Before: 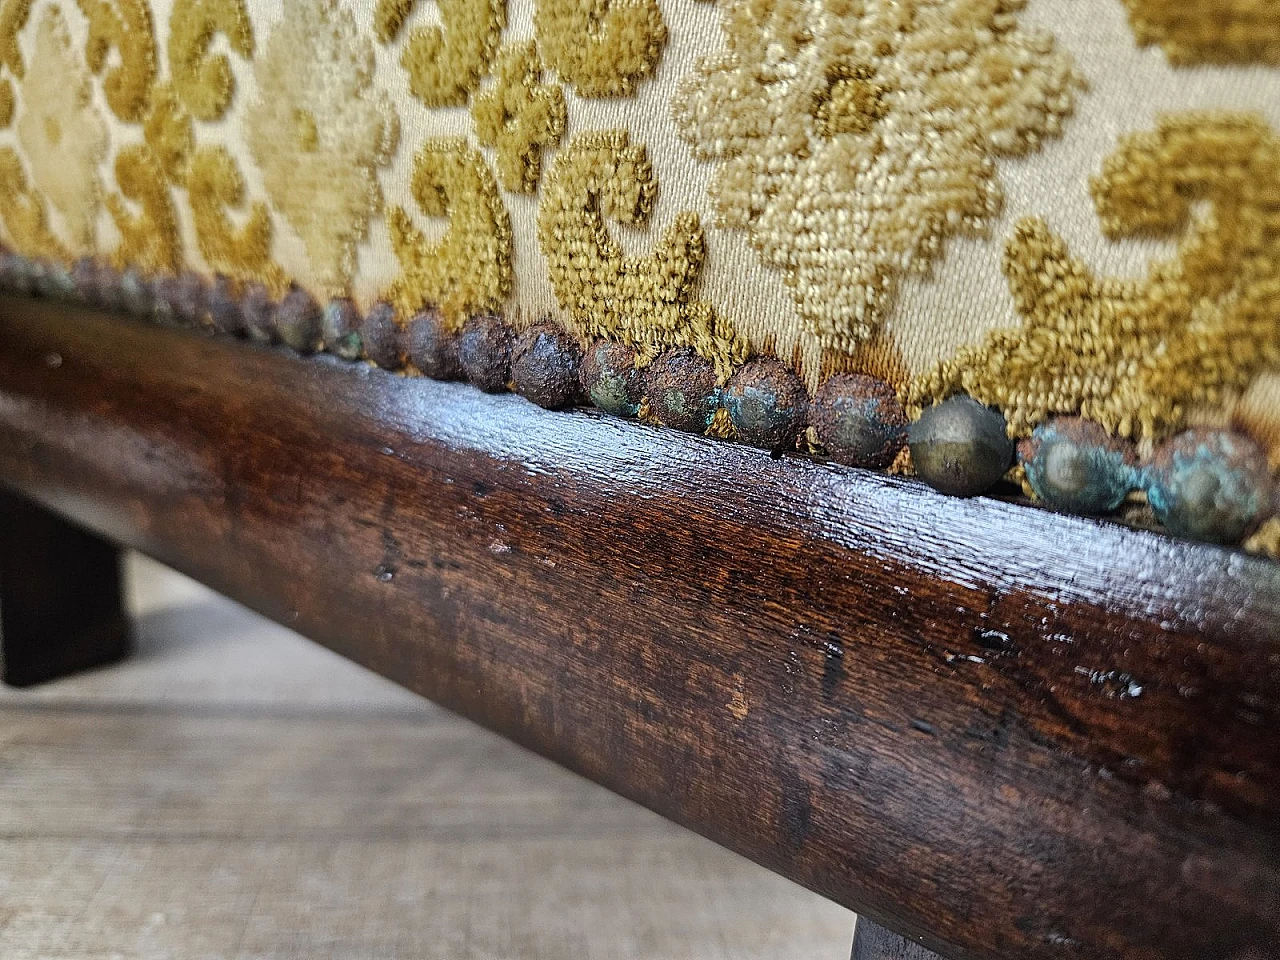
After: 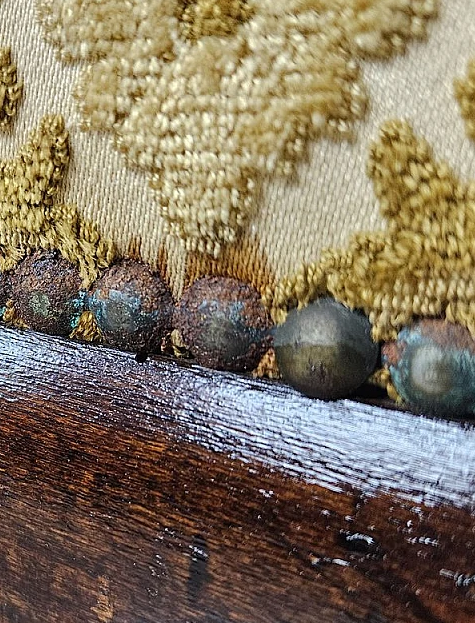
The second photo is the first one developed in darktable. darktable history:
crop and rotate: left 49.619%, top 10.128%, right 13.265%, bottom 24.885%
exposure: exposure -0.004 EV, compensate exposure bias true, compensate highlight preservation false
